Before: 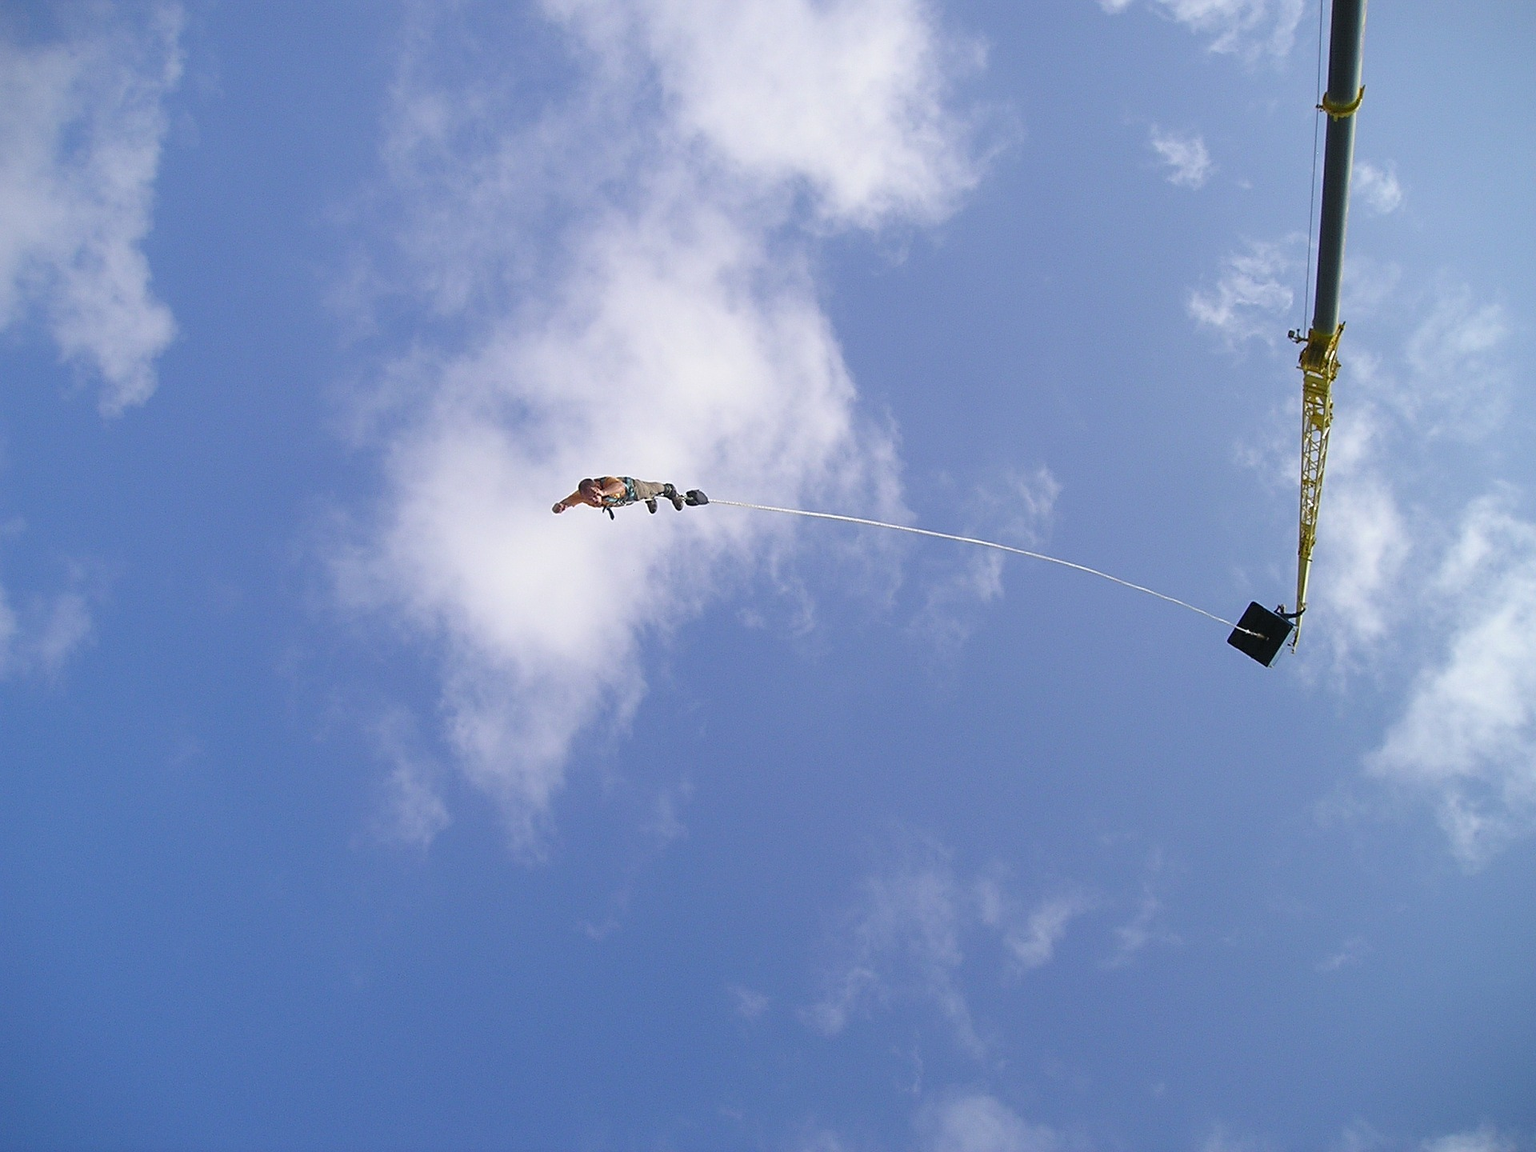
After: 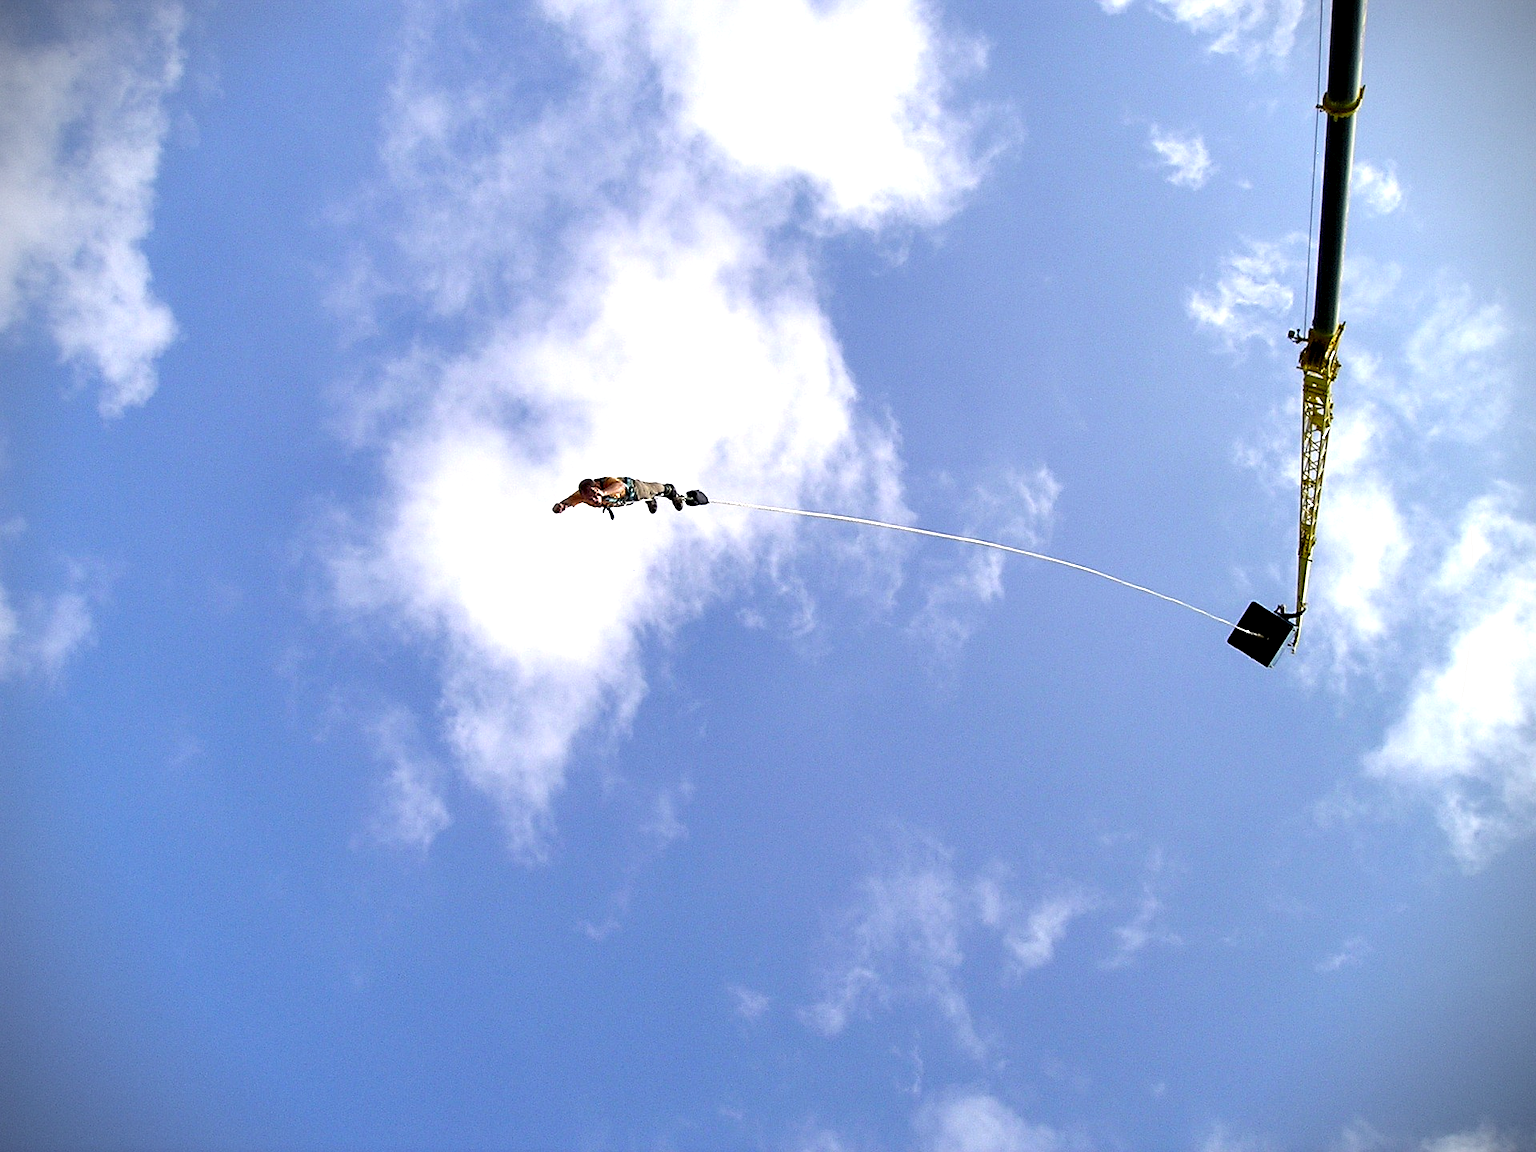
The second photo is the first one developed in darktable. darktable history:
exposure: exposure 0.587 EV, compensate exposure bias true, compensate highlight preservation false
contrast equalizer: y [[0.6 ×6], [0.55 ×6], [0 ×6], [0 ×6], [0 ×6]]
vignetting: fall-off start 91.55%, brightness -0.683, unbound false
